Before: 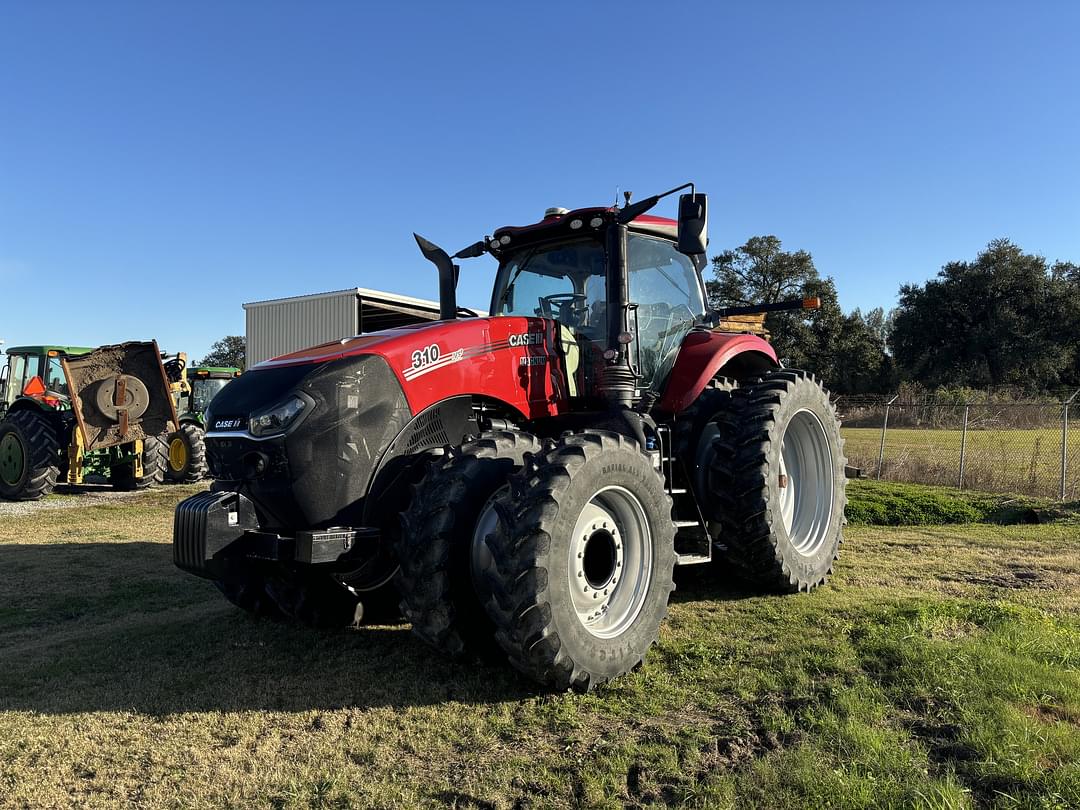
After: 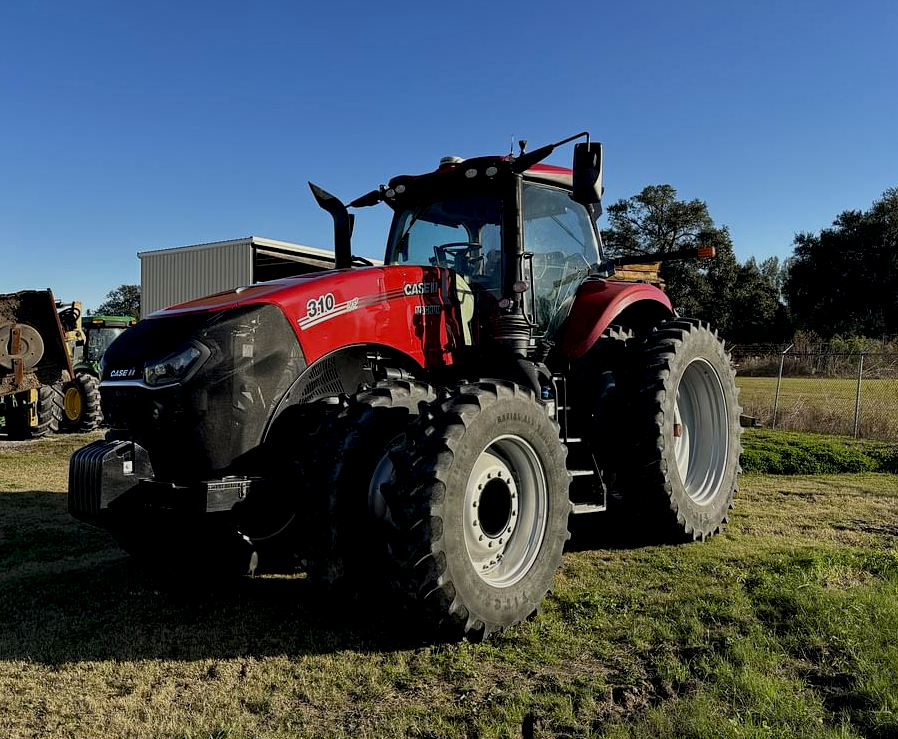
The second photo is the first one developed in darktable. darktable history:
crop: left 9.797%, top 6.334%, right 6.995%, bottom 2.317%
haze removal: compatibility mode true, adaptive false
exposure: black level correction 0.011, exposure -0.479 EV, compensate highlight preservation false
